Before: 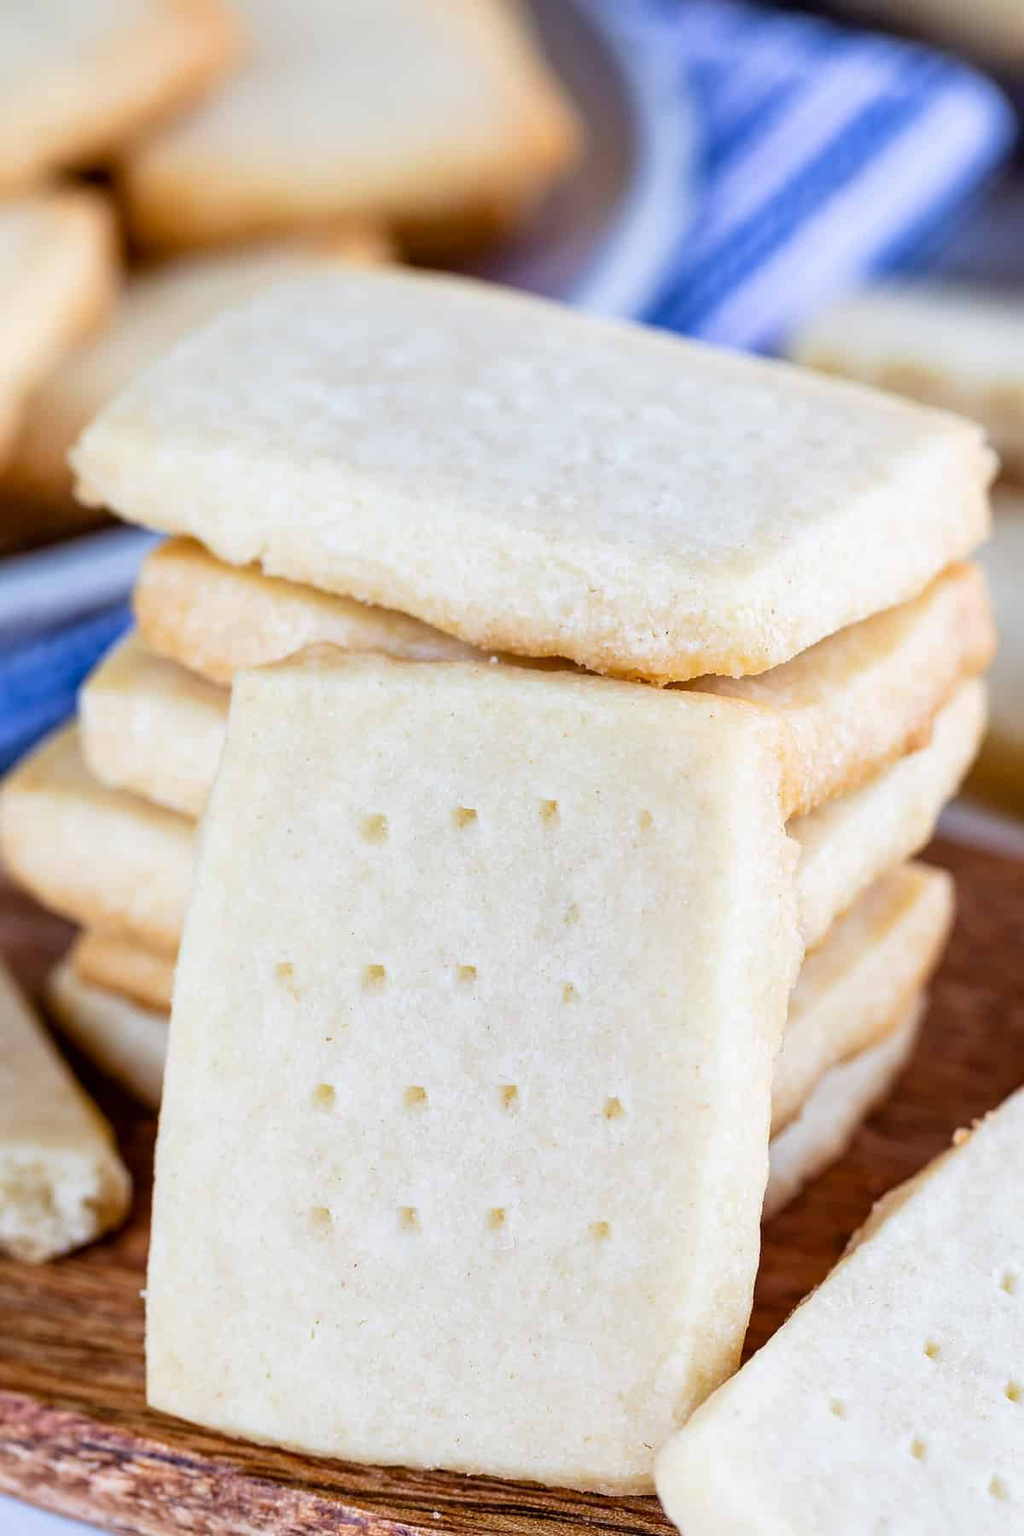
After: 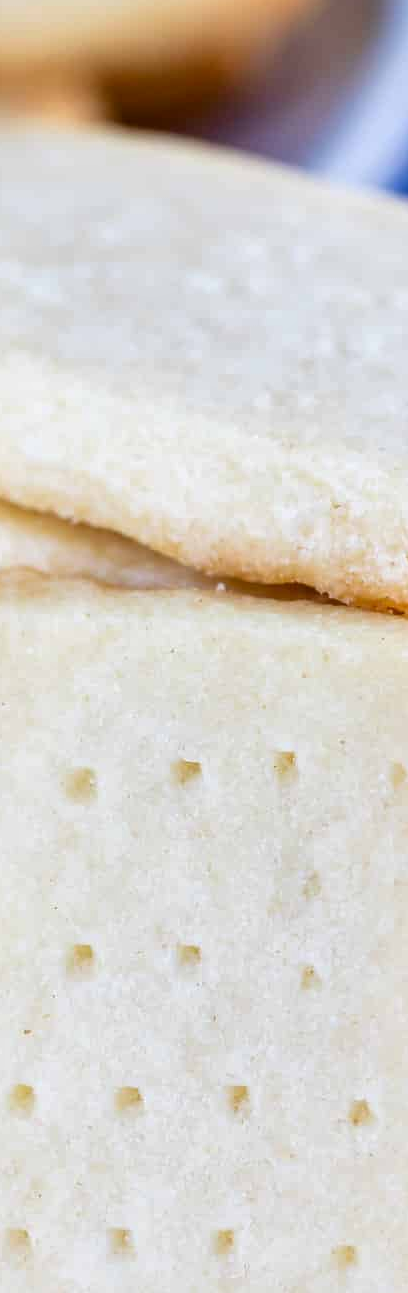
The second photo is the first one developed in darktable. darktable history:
crop and rotate: left 29.876%, top 10.385%, right 36.116%, bottom 17.74%
local contrast: mode bilateral grid, contrast 19, coarseness 50, detail 119%, midtone range 0.2
